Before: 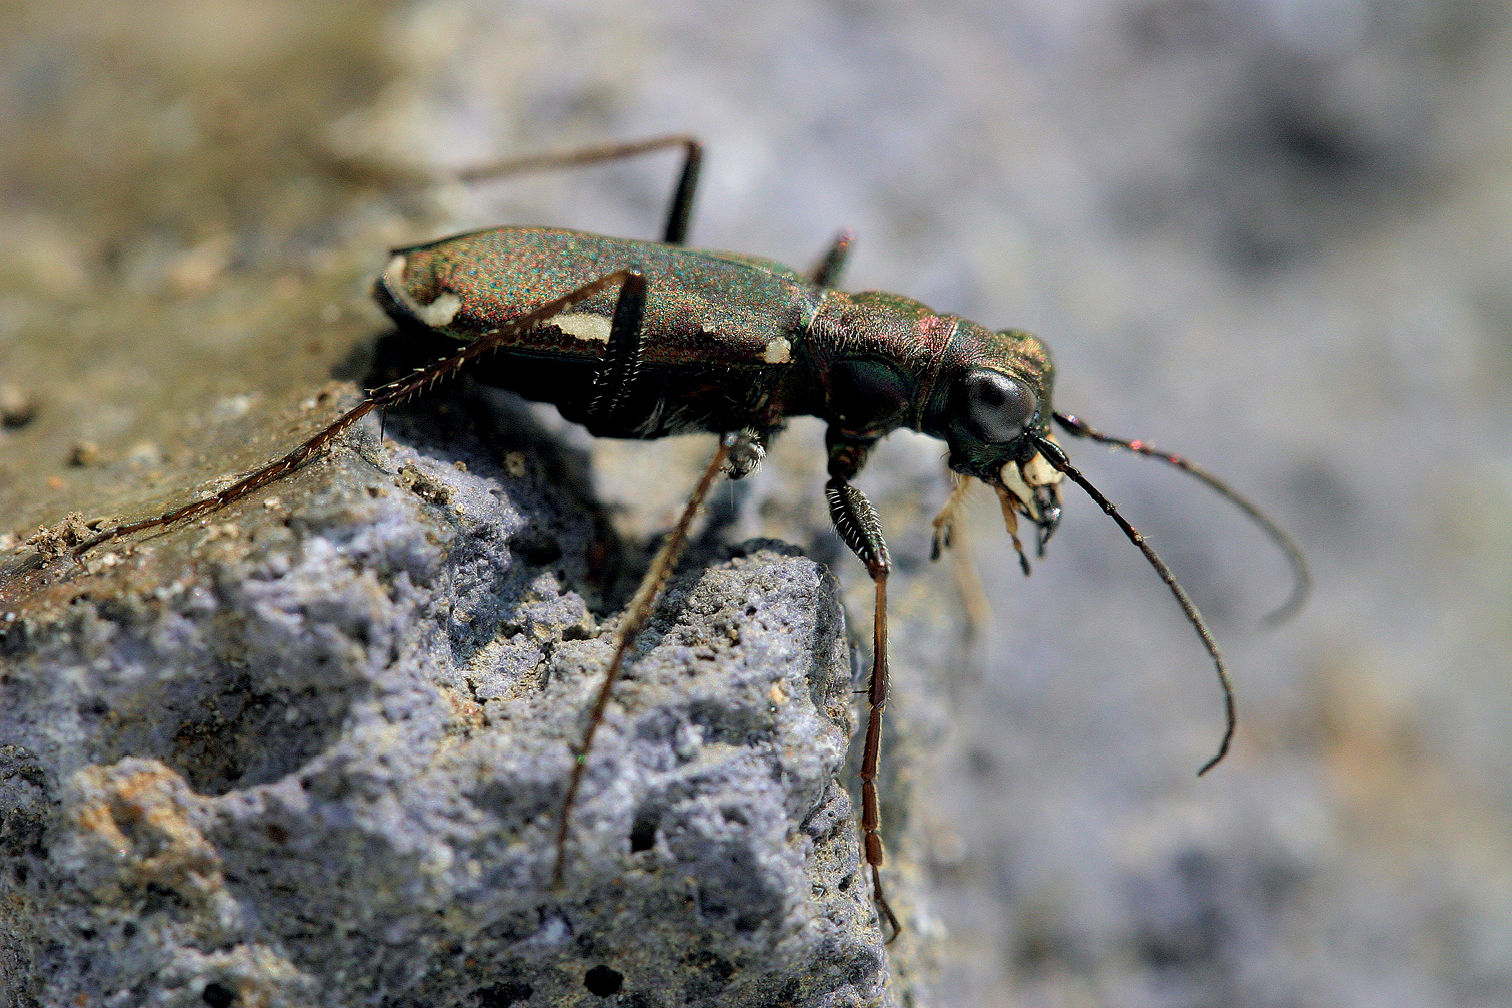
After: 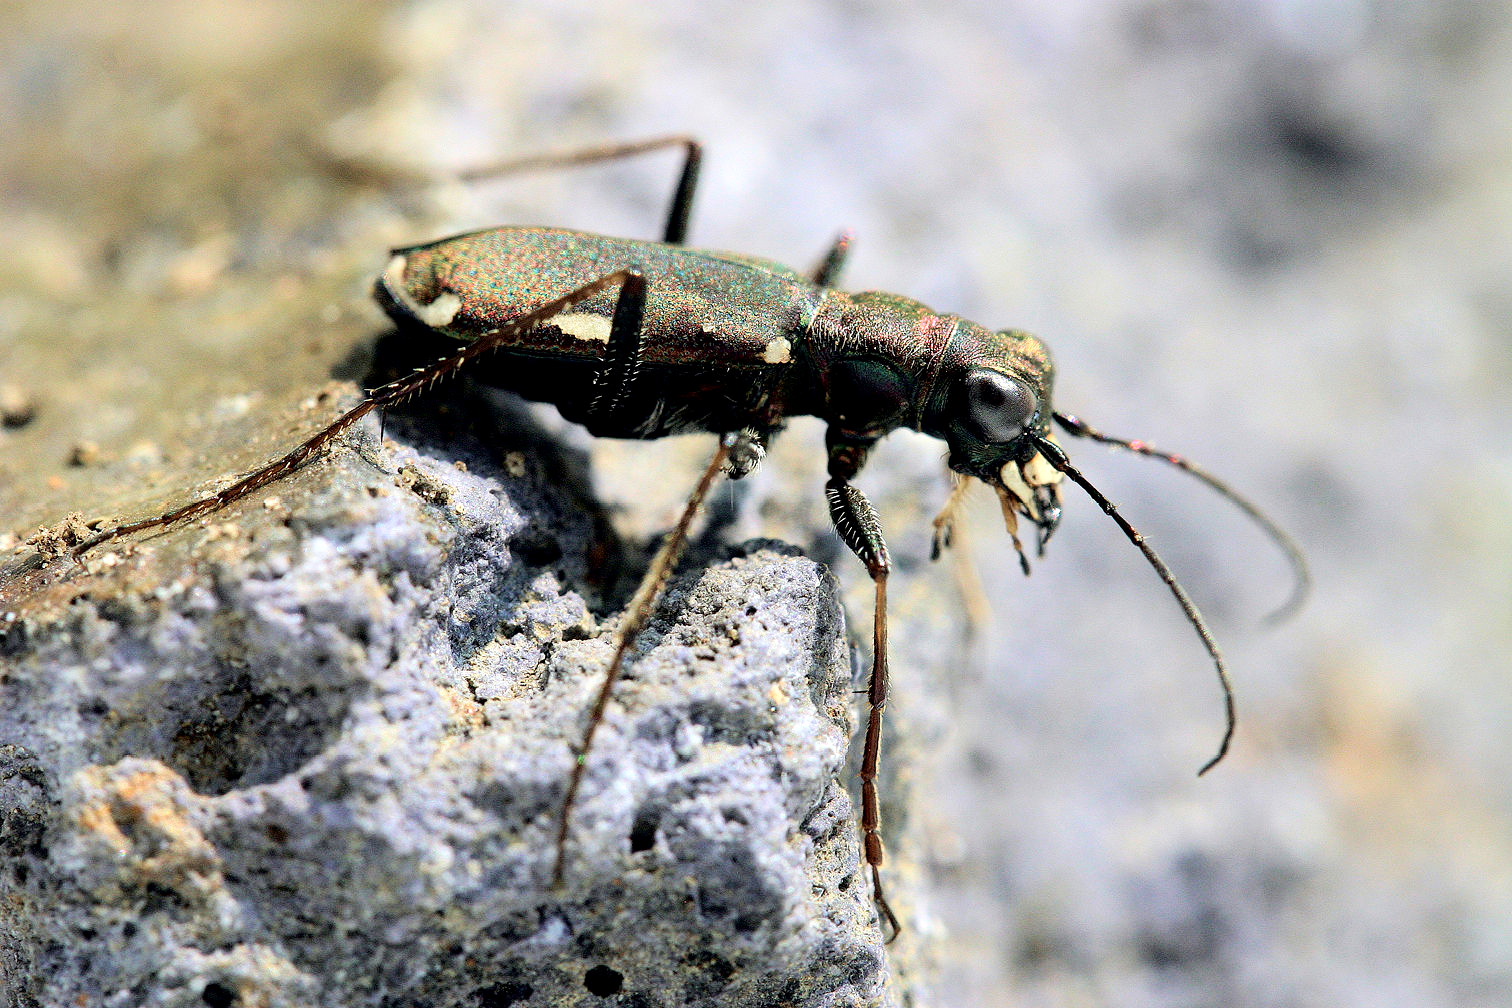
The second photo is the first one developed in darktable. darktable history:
exposure: black level correction 0.001, exposure 0.5 EV, compensate highlight preservation false
tone curve: curves: ch0 [(0, 0) (0.004, 0.001) (0.133, 0.112) (0.325, 0.362) (0.832, 0.893) (1, 1)], color space Lab, independent channels, preserve colors none
